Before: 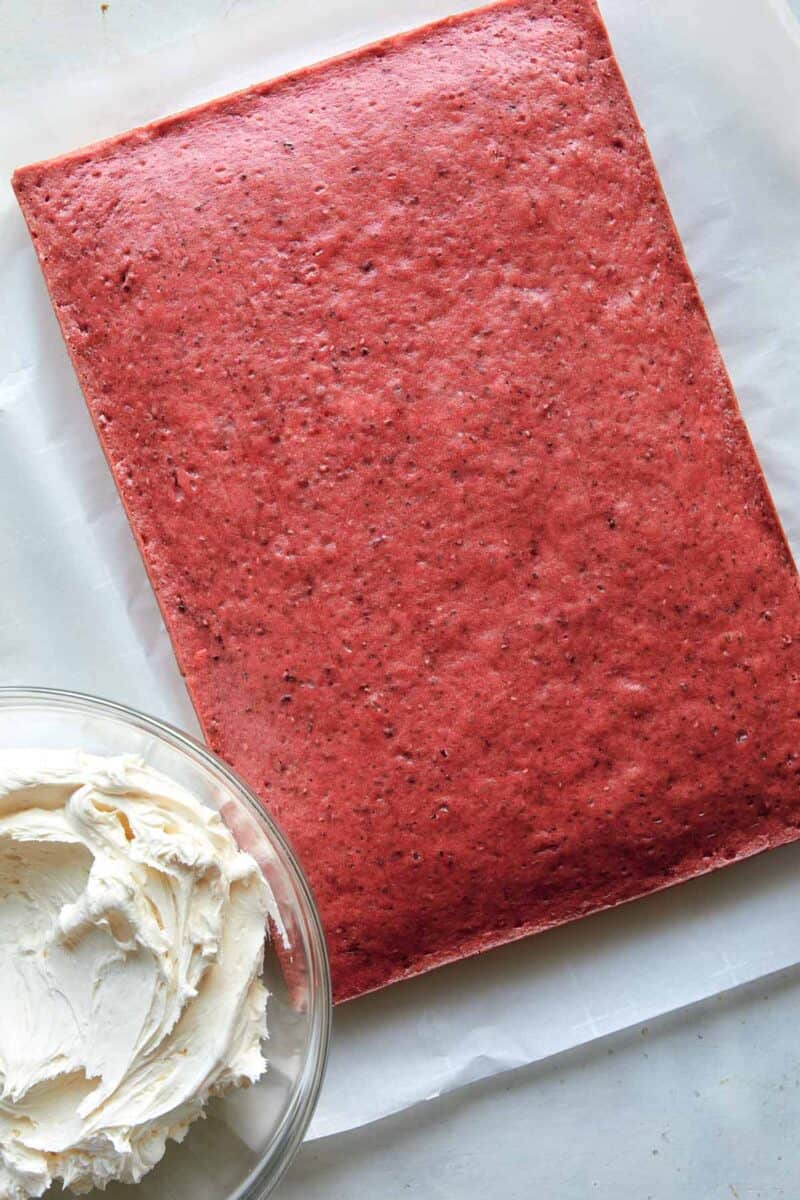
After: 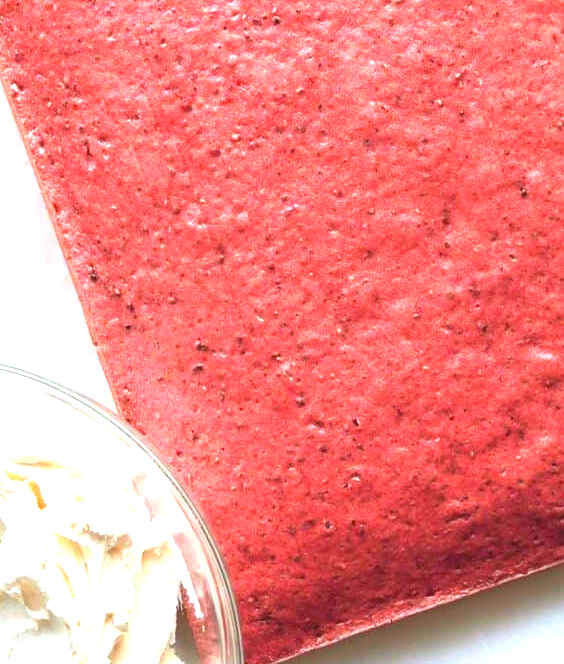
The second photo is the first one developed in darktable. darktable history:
exposure: black level correction 0, exposure 1.45 EV, compensate exposure bias true, compensate highlight preservation false
crop: left 11.123%, top 27.61%, right 18.3%, bottom 17.034%
contrast brightness saturation: contrast -0.11
